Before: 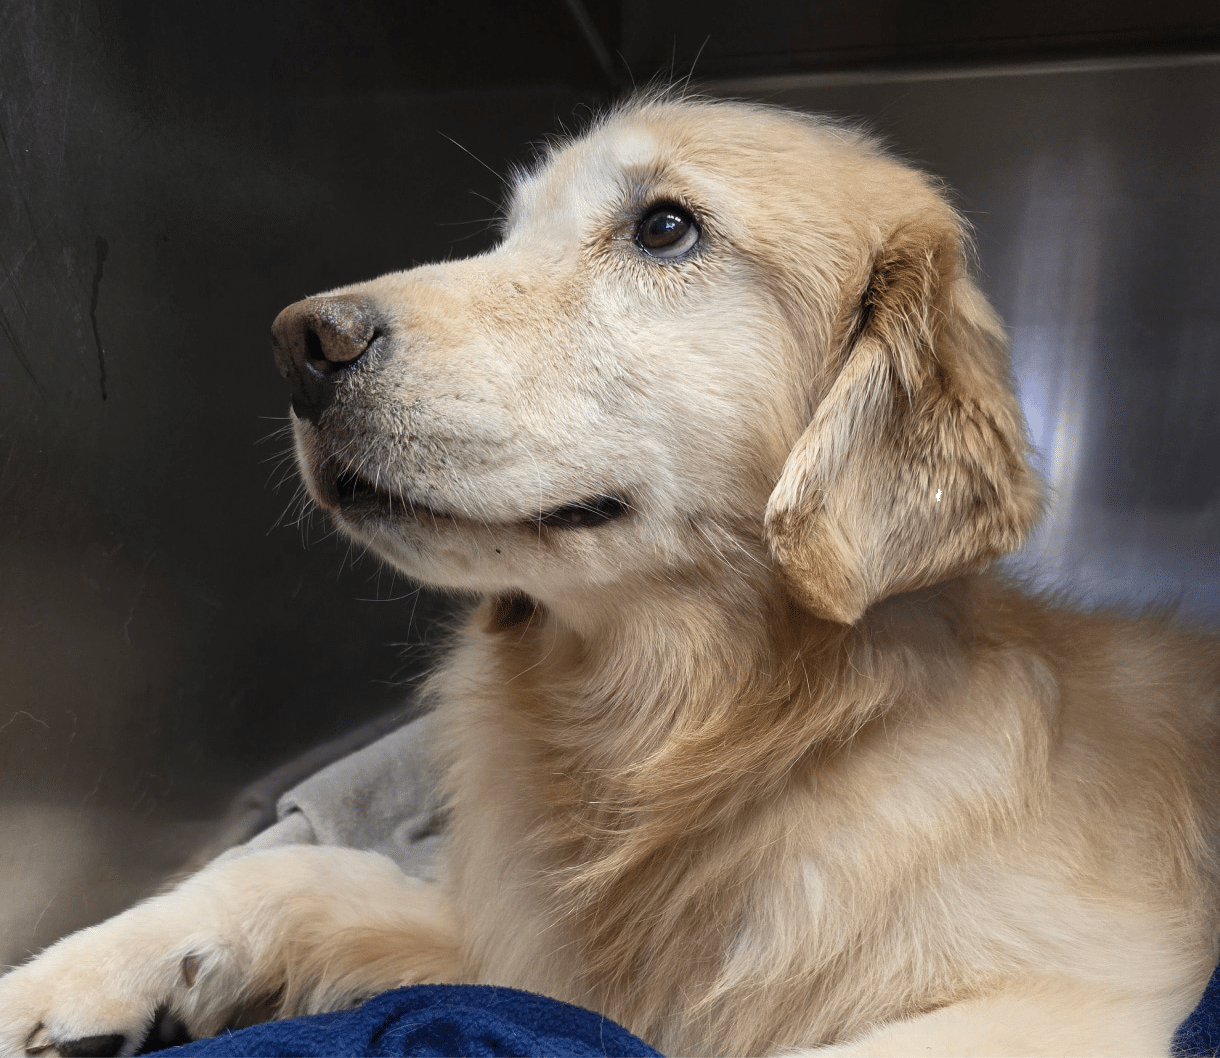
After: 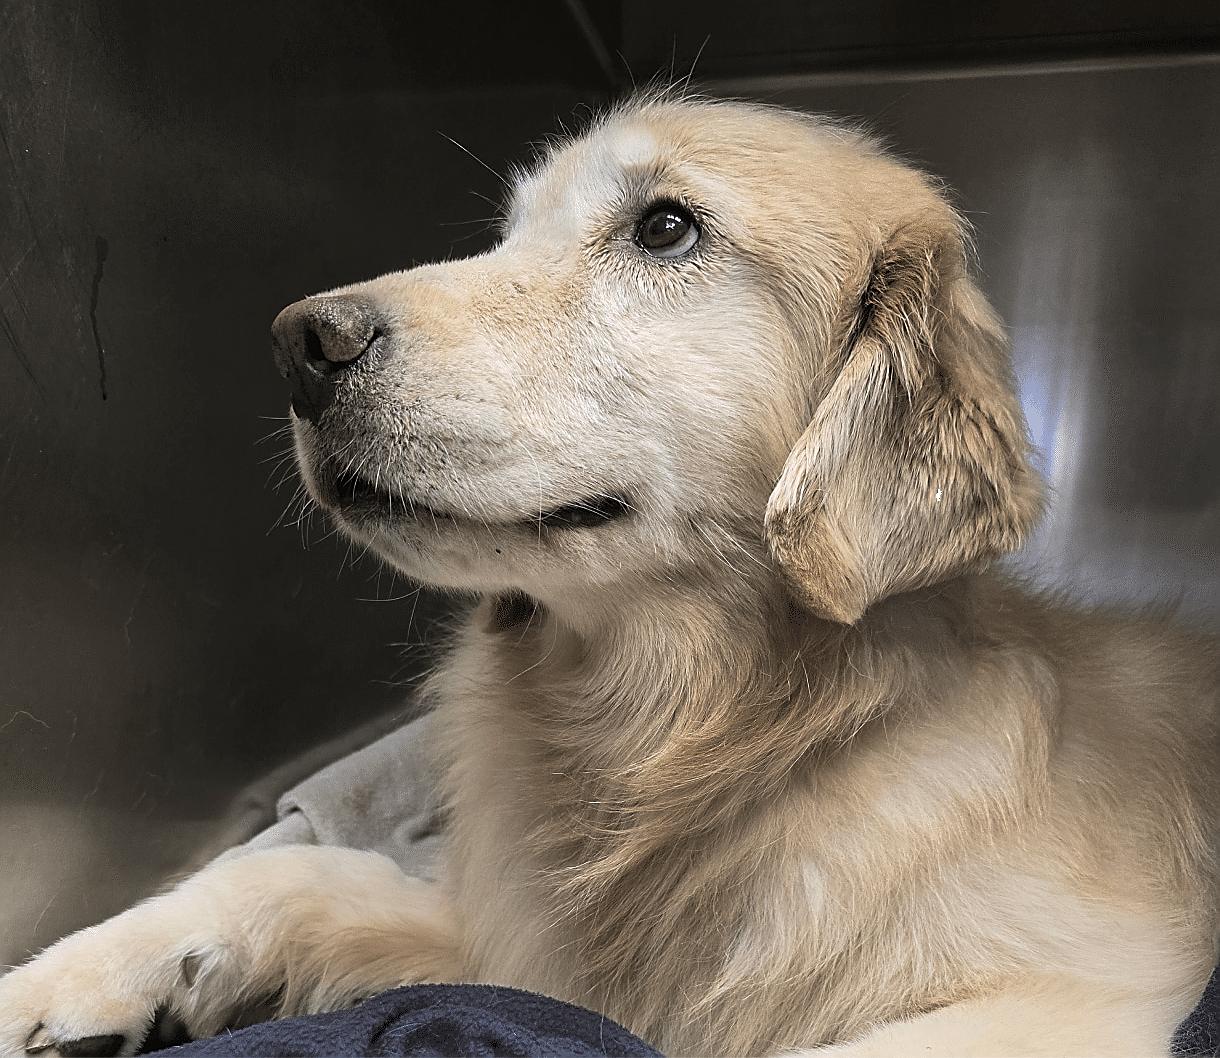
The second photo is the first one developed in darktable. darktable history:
sharpen: radius 1.4, amount 1.25, threshold 0.7
split-toning: shadows › hue 46.8°, shadows › saturation 0.17, highlights › hue 316.8°, highlights › saturation 0.27, balance -51.82
